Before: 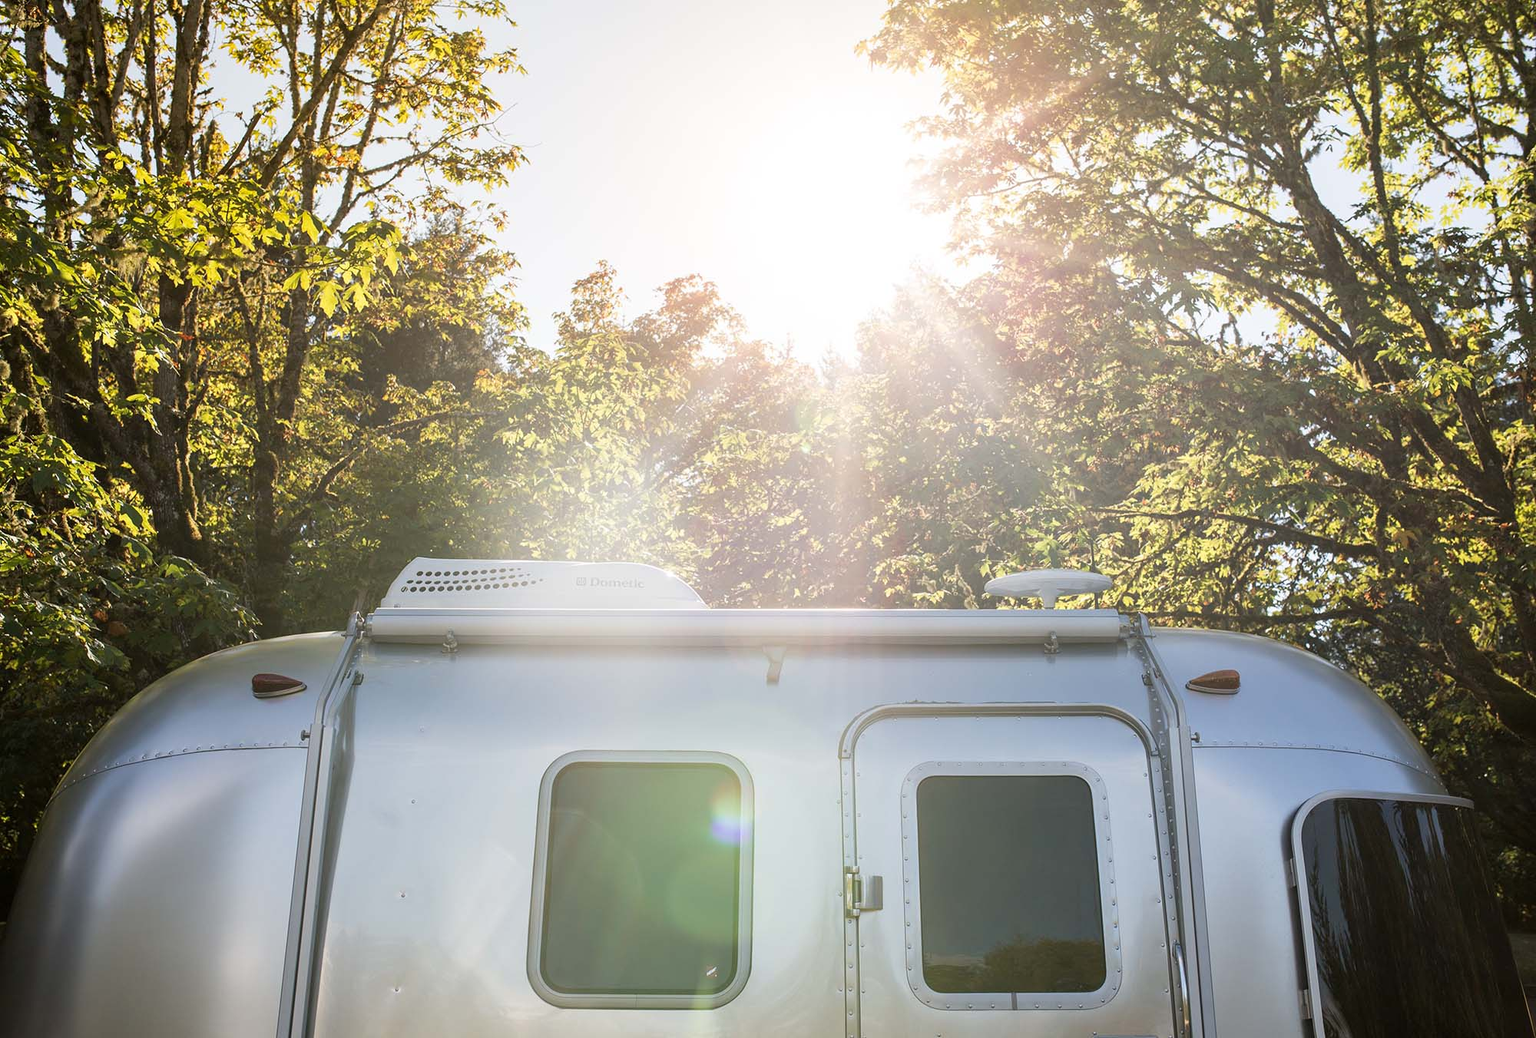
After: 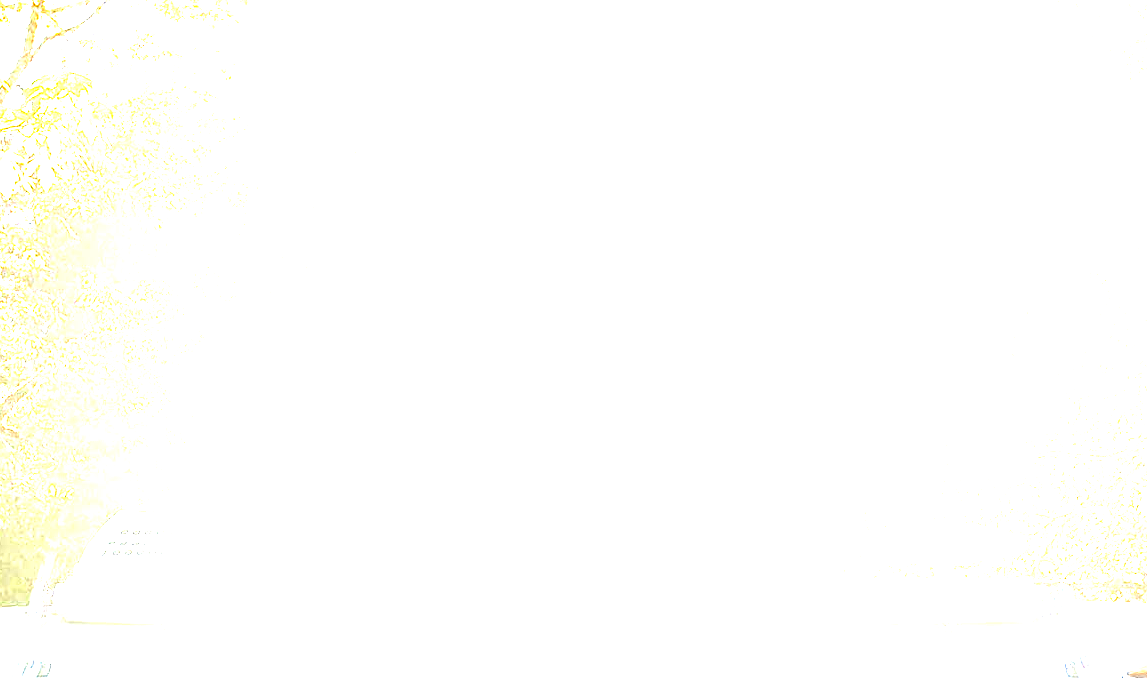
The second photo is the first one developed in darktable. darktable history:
exposure: black level correction 0, exposure 3.971 EV, compensate highlight preservation false
vignetting: fall-off start 97.18%, saturation 0.374, width/height ratio 1.184, unbound false
crop: left 21.148%, top 15.954%, right 21.486%, bottom 33.86%
